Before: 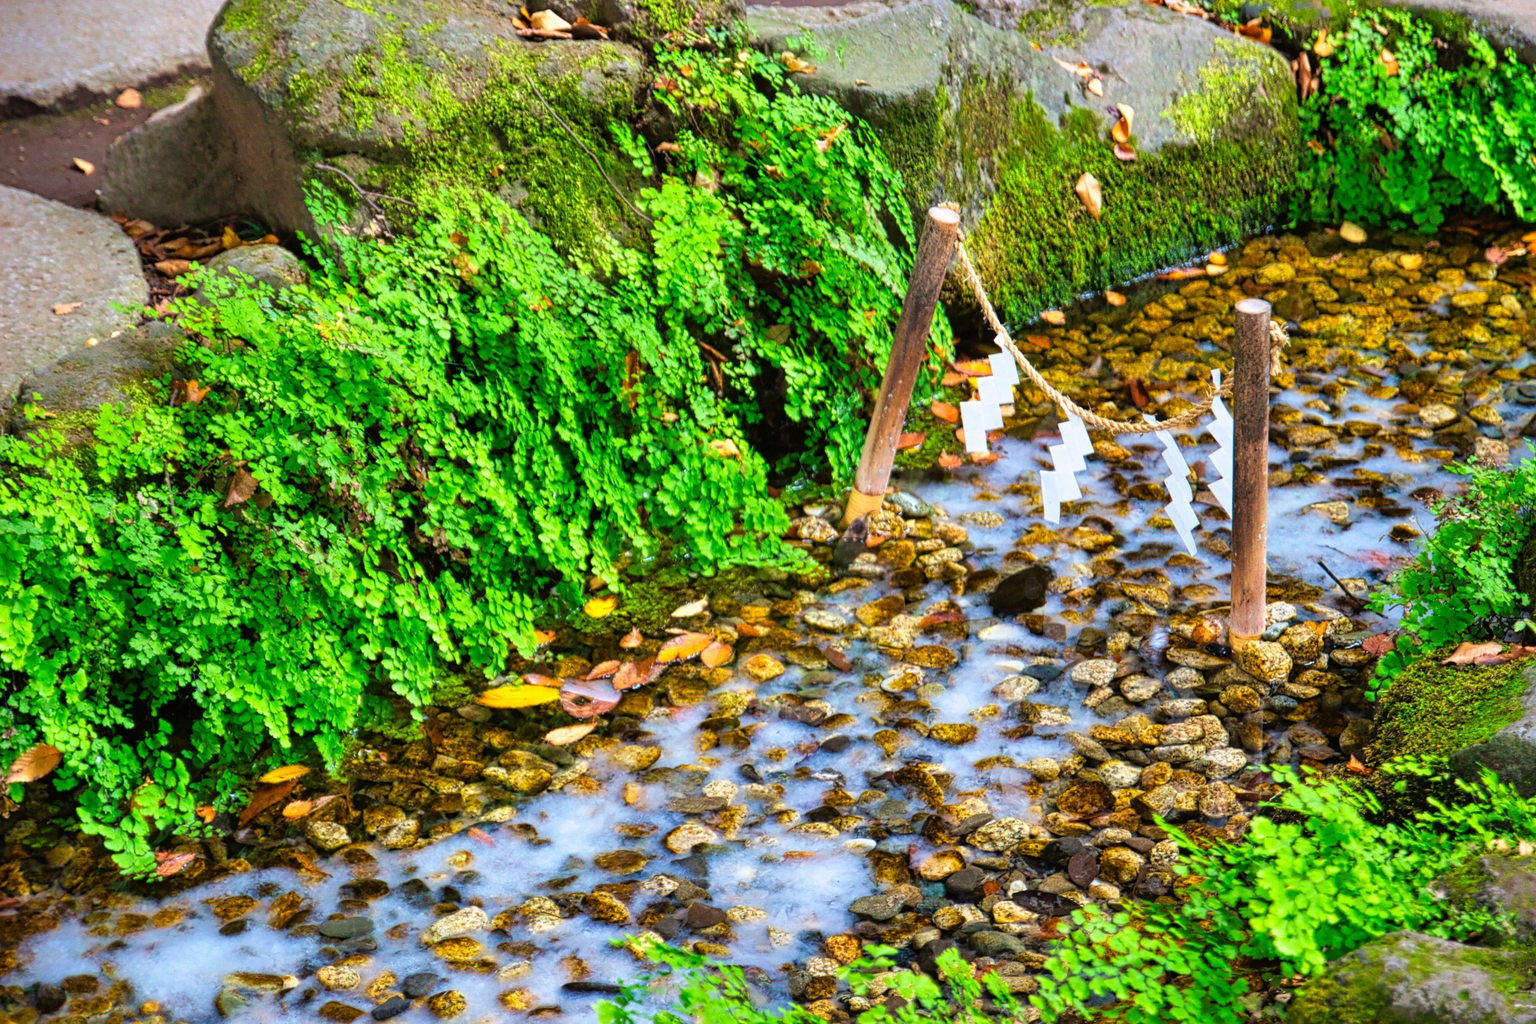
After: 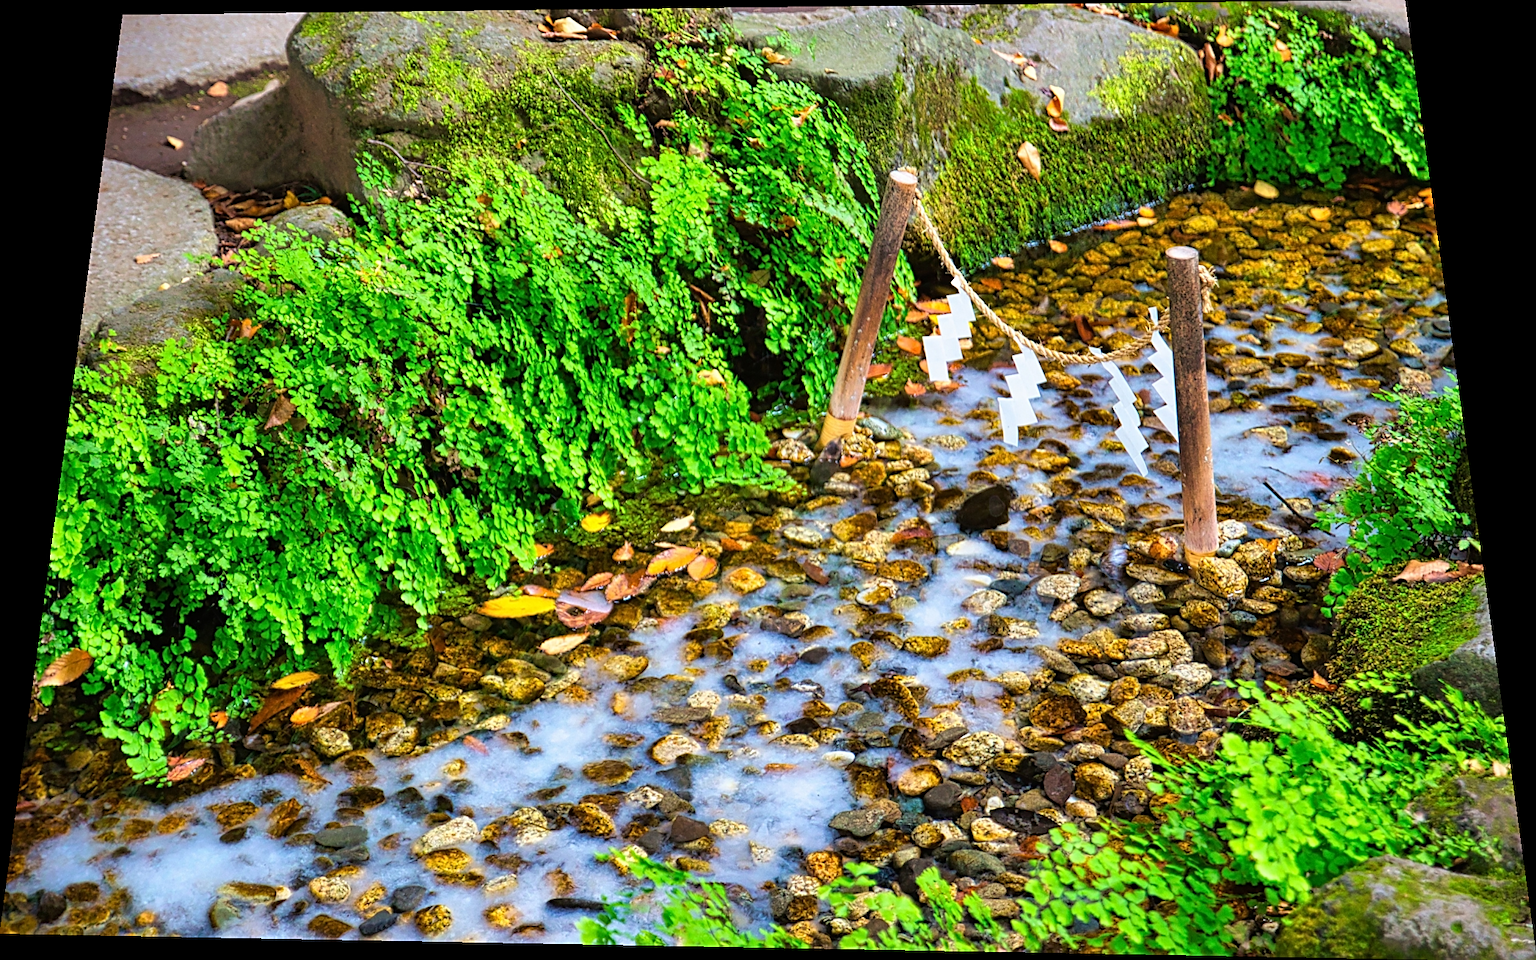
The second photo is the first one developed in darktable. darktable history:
rotate and perspective: rotation 0.128°, lens shift (vertical) -0.181, lens shift (horizontal) -0.044, shear 0.001, automatic cropping off
sharpen: on, module defaults
